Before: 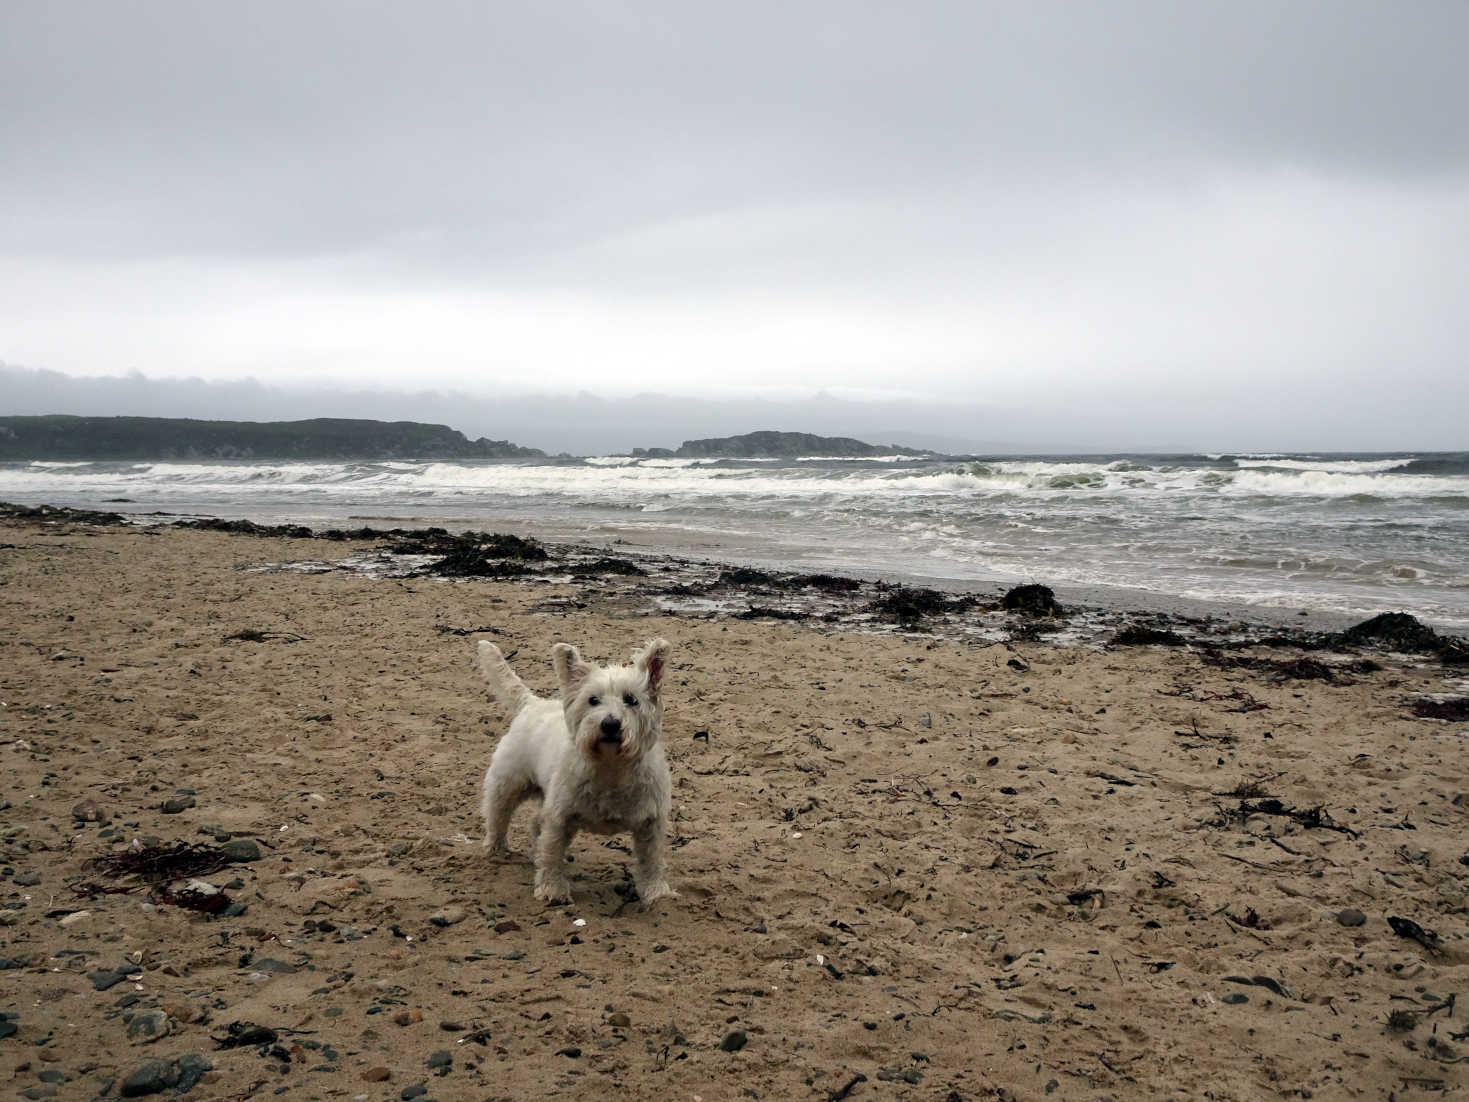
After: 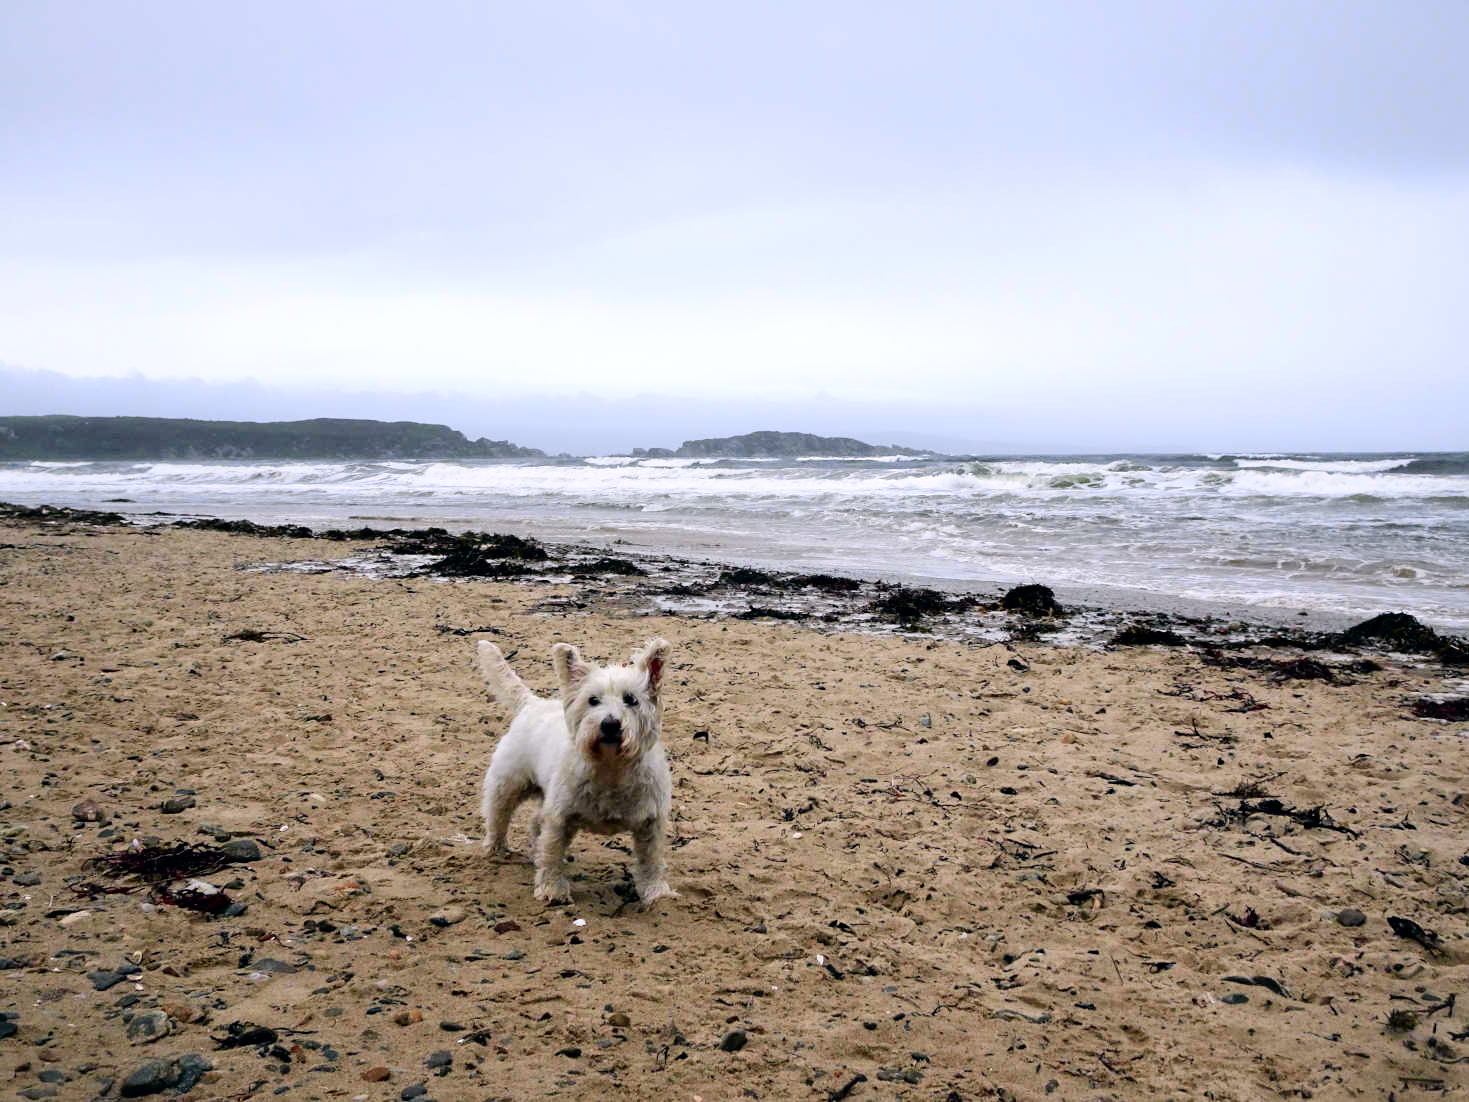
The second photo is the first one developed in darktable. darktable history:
tone curve: curves: ch0 [(0, 0) (0.051, 0.027) (0.096, 0.071) (0.219, 0.248) (0.428, 0.52) (0.596, 0.713) (0.727, 0.823) (0.859, 0.924) (1, 1)]; ch1 [(0, 0) (0.1, 0.038) (0.318, 0.221) (0.413, 0.325) (0.443, 0.412) (0.483, 0.474) (0.503, 0.501) (0.516, 0.515) (0.548, 0.575) (0.561, 0.596) (0.594, 0.647) (0.666, 0.701) (1, 1)]; ch2 [(0, 0) (0.453, 0.435) (0.479, 0.476) (0.504, 0.5) (0.52, 0.526) (0.557, 0.585) (0.583, 0.608) (0.824, 0.815) (1, 1)], color space Lab, independent channels, preserve colors none
white balance: red 1.004, blue 1.096
